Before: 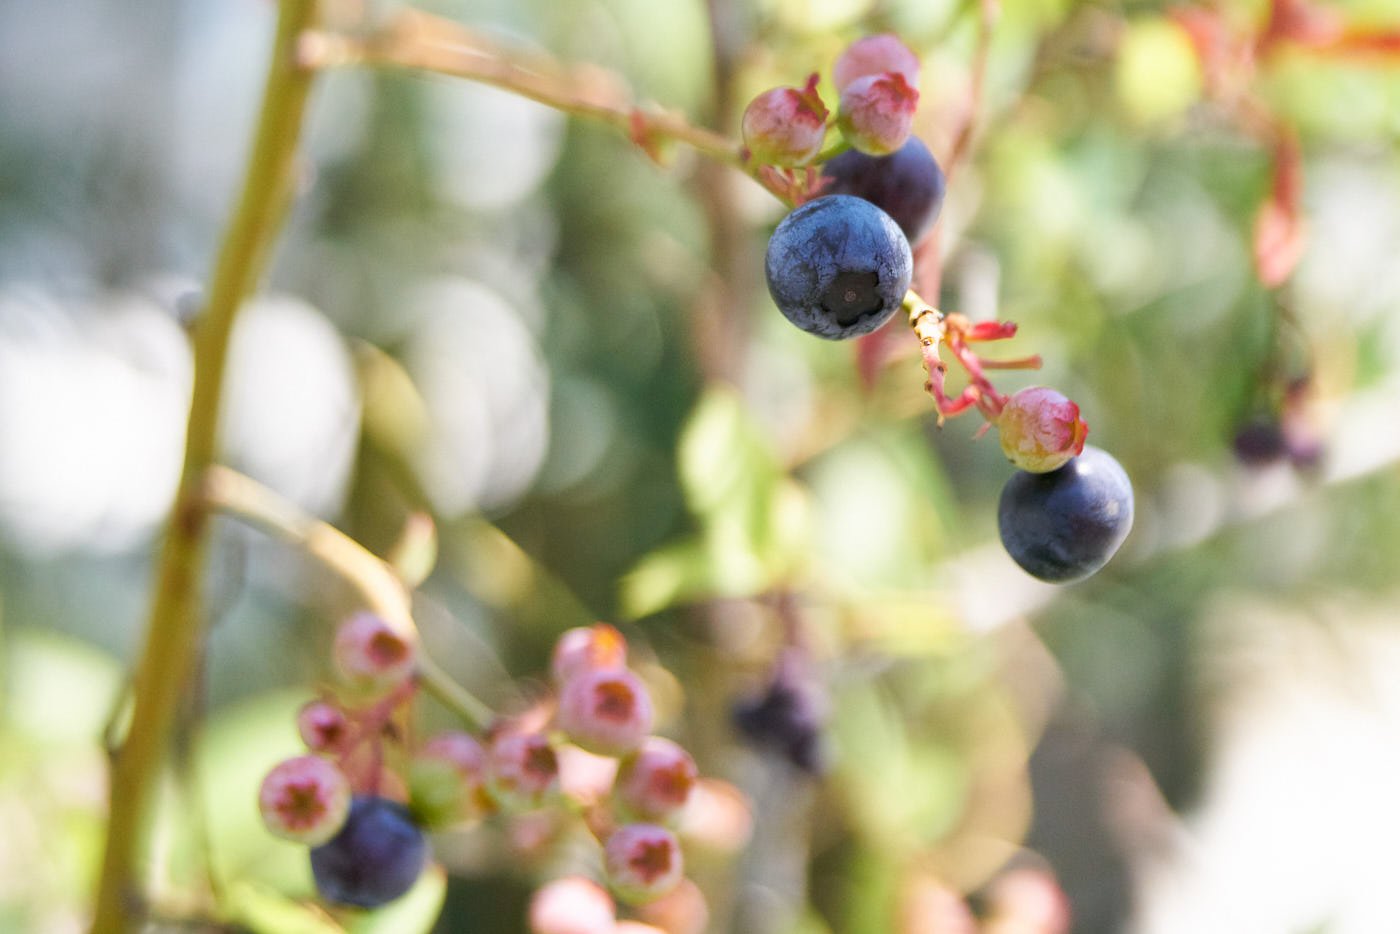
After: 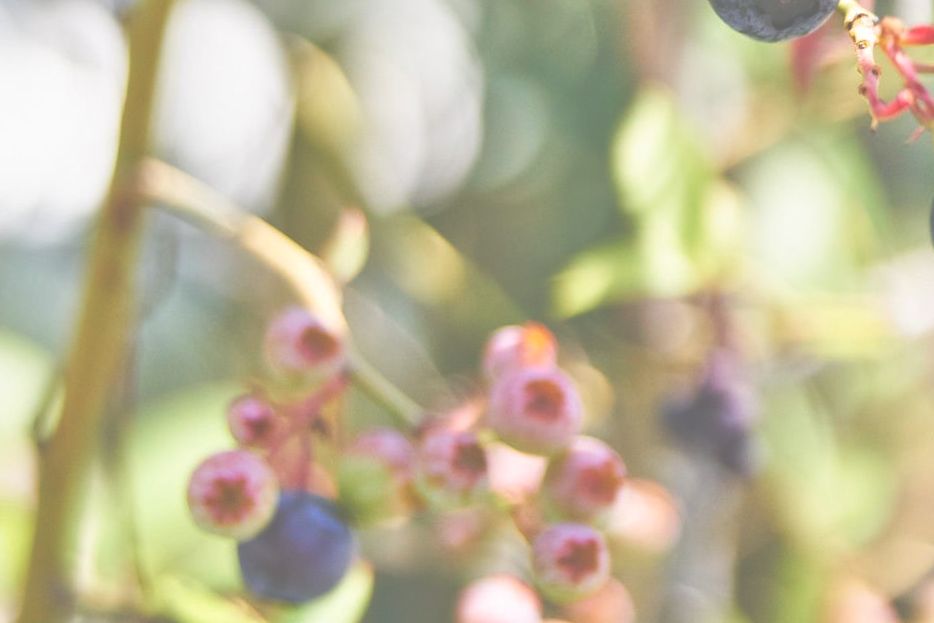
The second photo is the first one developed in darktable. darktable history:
exposure: black level correction -0.062, exposure -0.05 EV, compensate highlight preservation false
tone equalizer: -7 EV 0.15 EV, -6 EV 0.6 EV, -5 EV 1.15 EV, -4 EV 1.33 EV, -3 EV 1.15 EV, -2 EV 0.6 EV, -1 EV 0.15 EV, mask exposure compensation -0.5 EV
crop and rotate: angle -0.82°, left 3.85%, top 31.828%, right 27.992%
